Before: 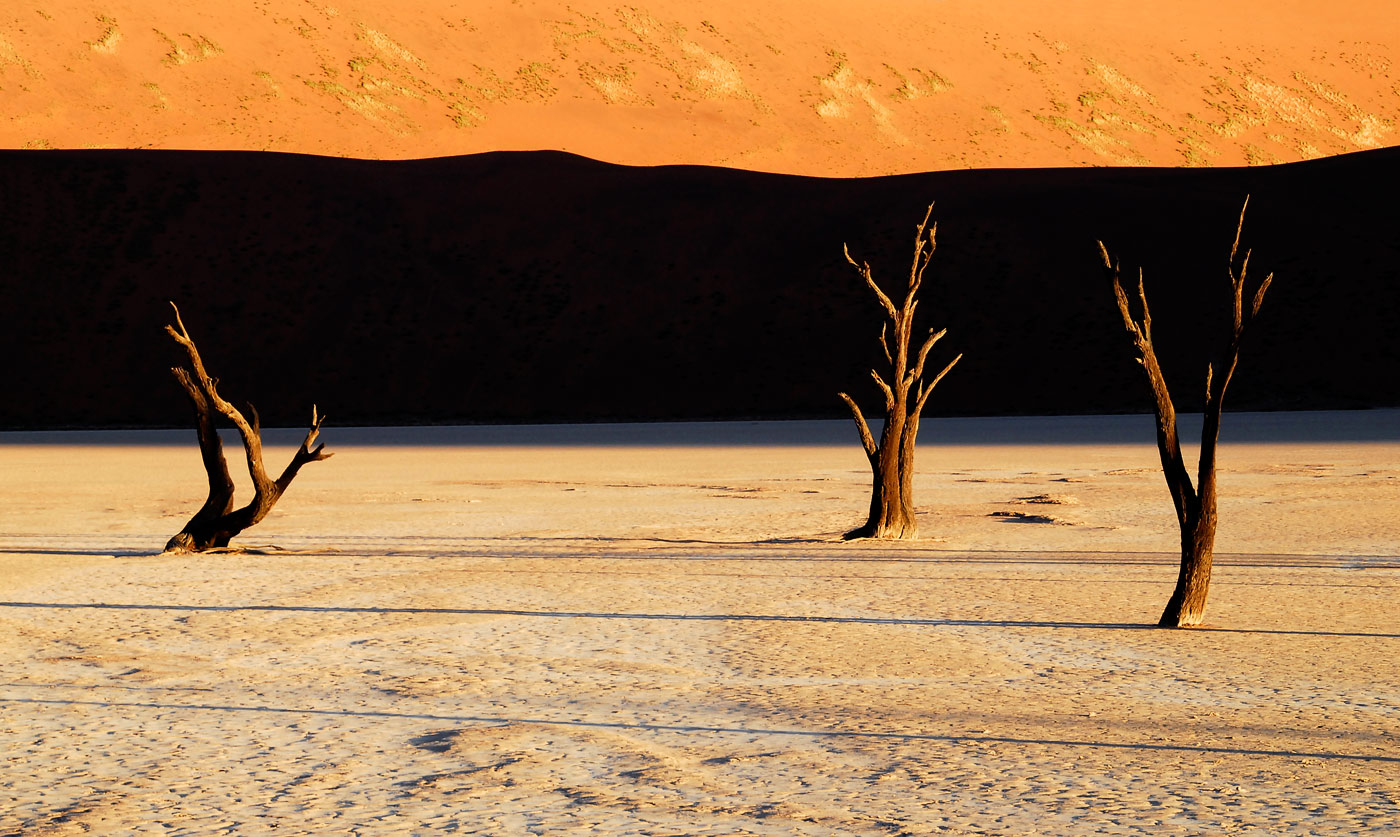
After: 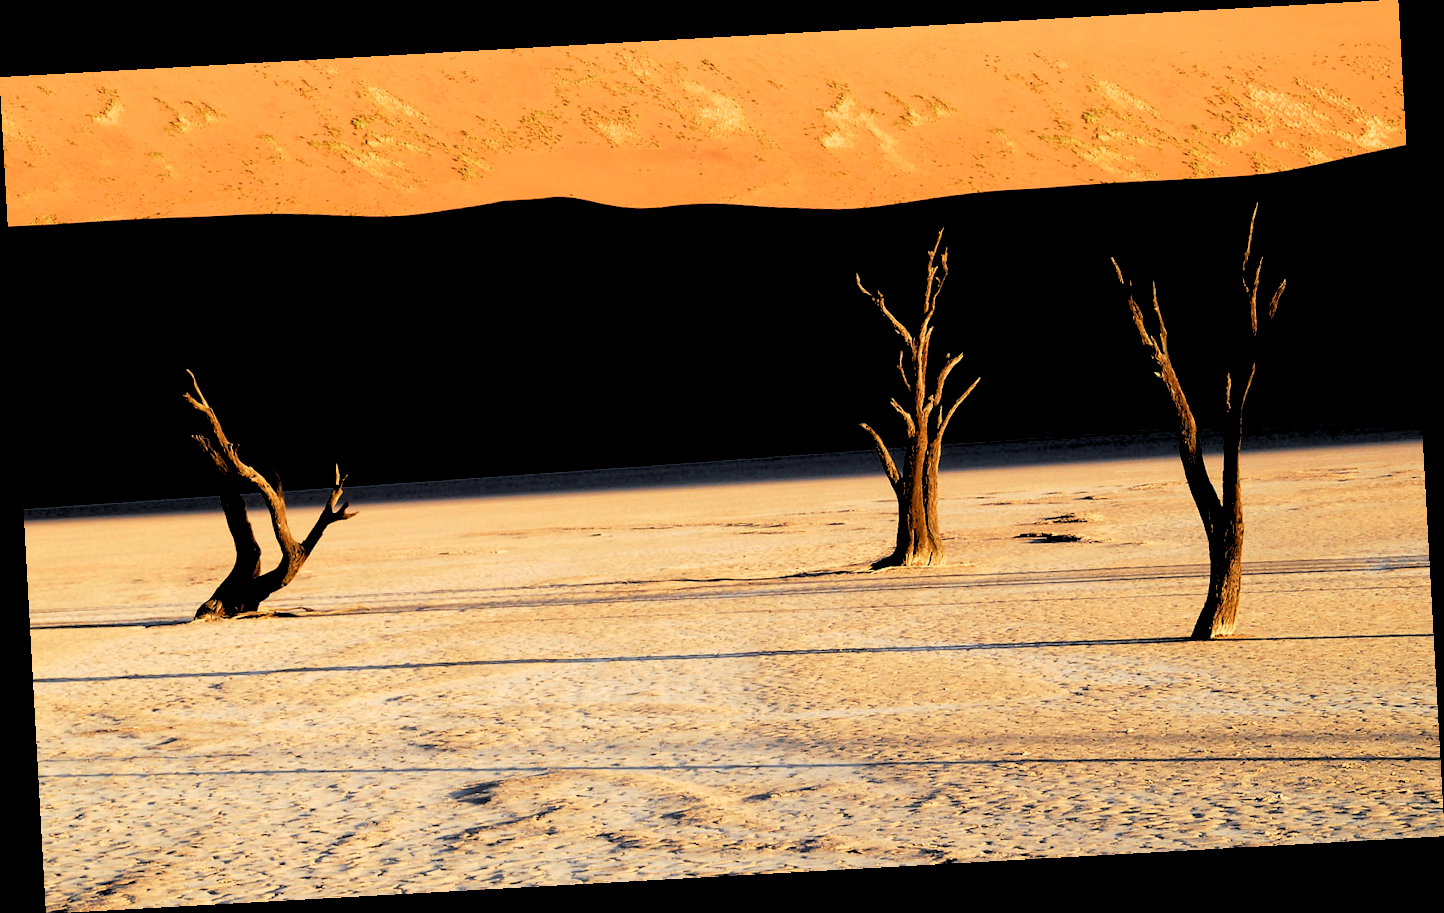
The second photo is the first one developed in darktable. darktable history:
rgb levels: levels [[0.029, 0.461, 0.922], [0, 0.5, 1], [0, 0.5, 1]]
shadows and highlights: shadows -10, white point adjustment 1.5, highlights 10
rotate and perspective: rotation -3.18°, automatic cropping off
